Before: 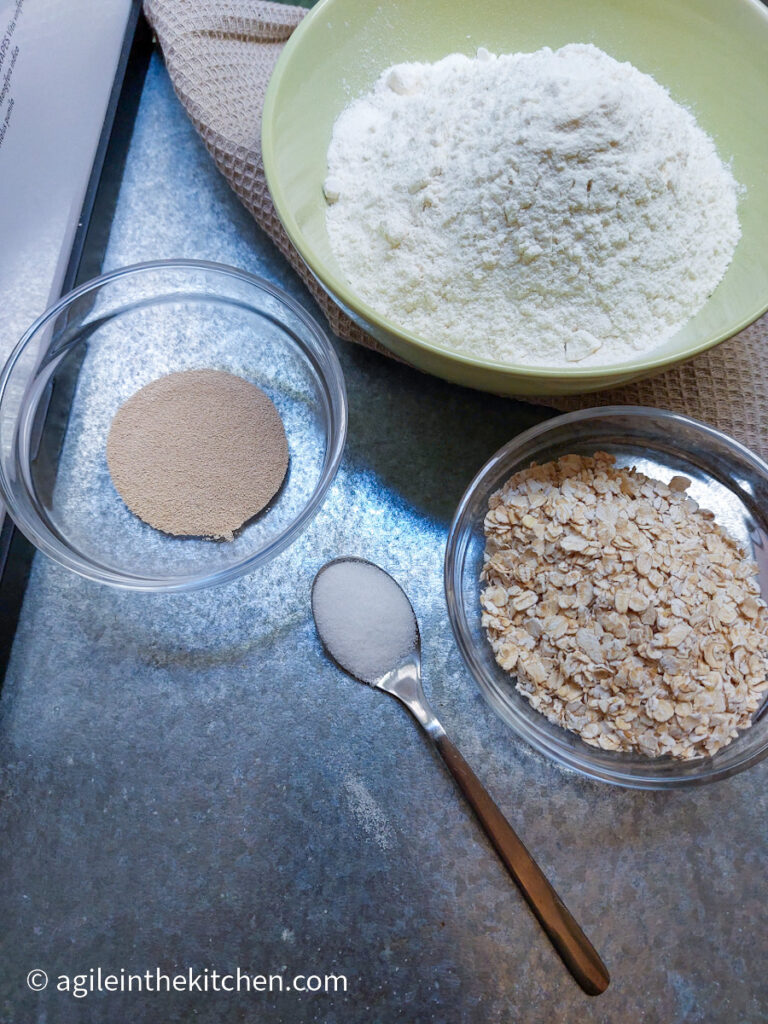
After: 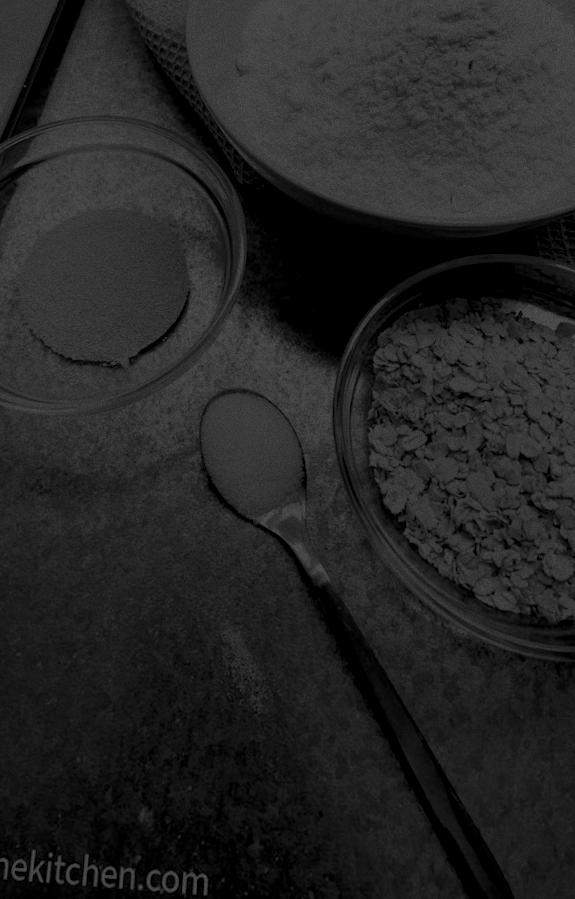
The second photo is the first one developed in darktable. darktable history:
monochrome: on, module defaults
crop and rotate: angle -1.96°, left 3.097%, top 4.154%, right 1.586%, bottom 0.529%
rotate and perspective: rotation 0.72°, lens shift (vertical) -0.352, lens shift (horizontal) -0.051, crop left 0.152, crop right 0.859, crop top 0.019, crop bottom 0.964
filmic rgb: black relative exposure -7.65 EV, white relative exposure 4.56 EV, hardness 3.61
colorize: hue 90°, saturation 19%, lightness 1.59%, version 1
grain: on, module defaults
